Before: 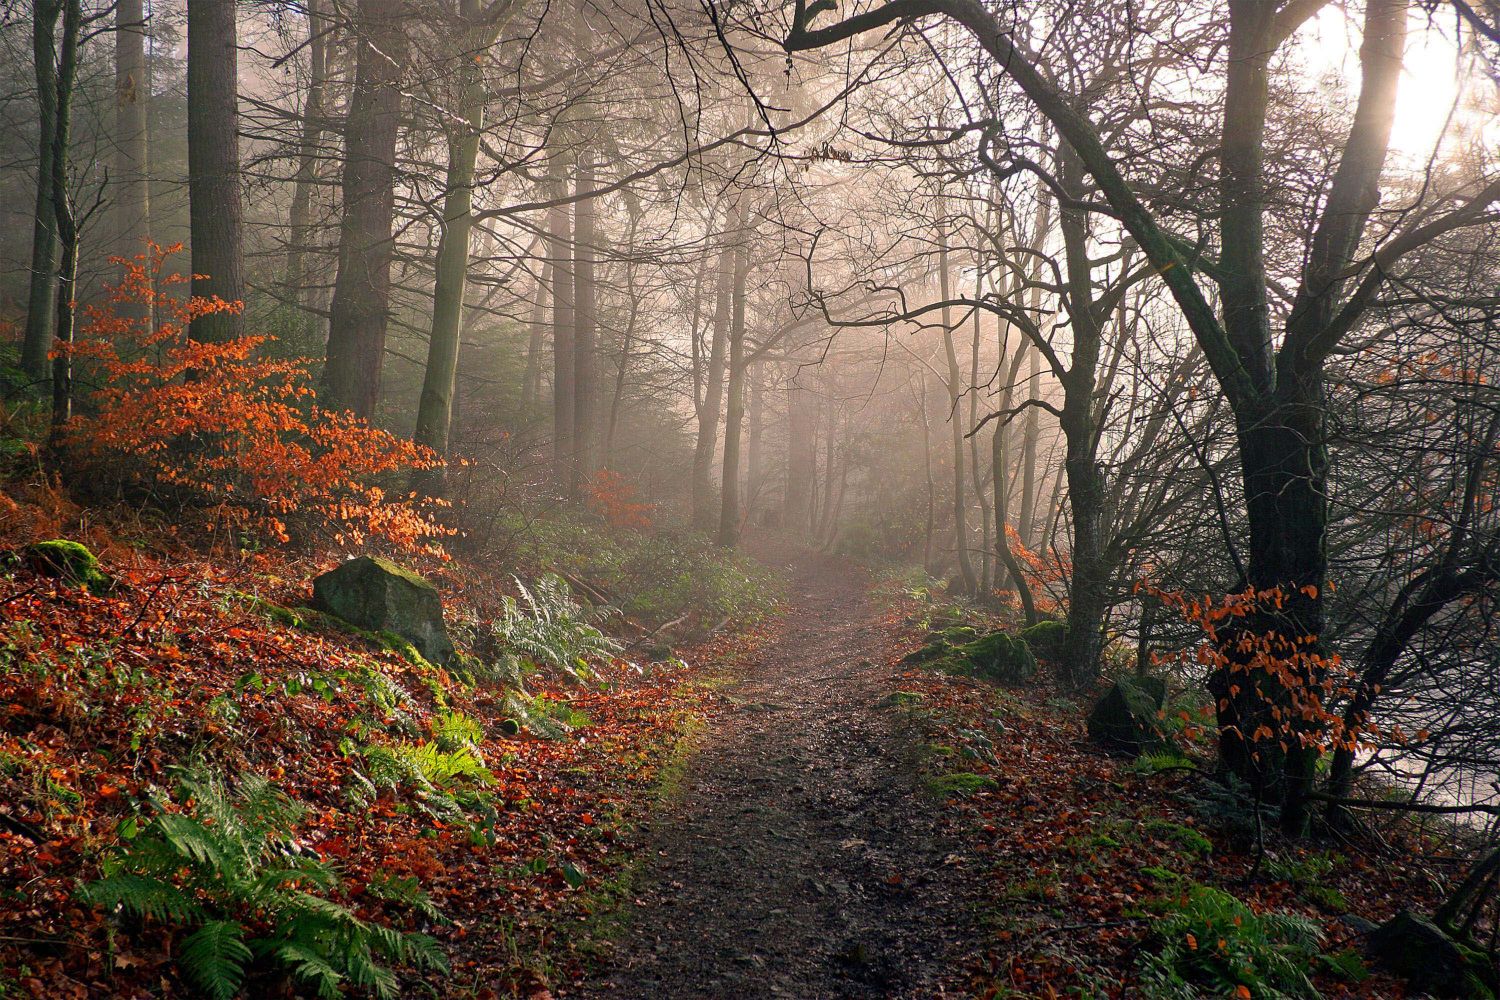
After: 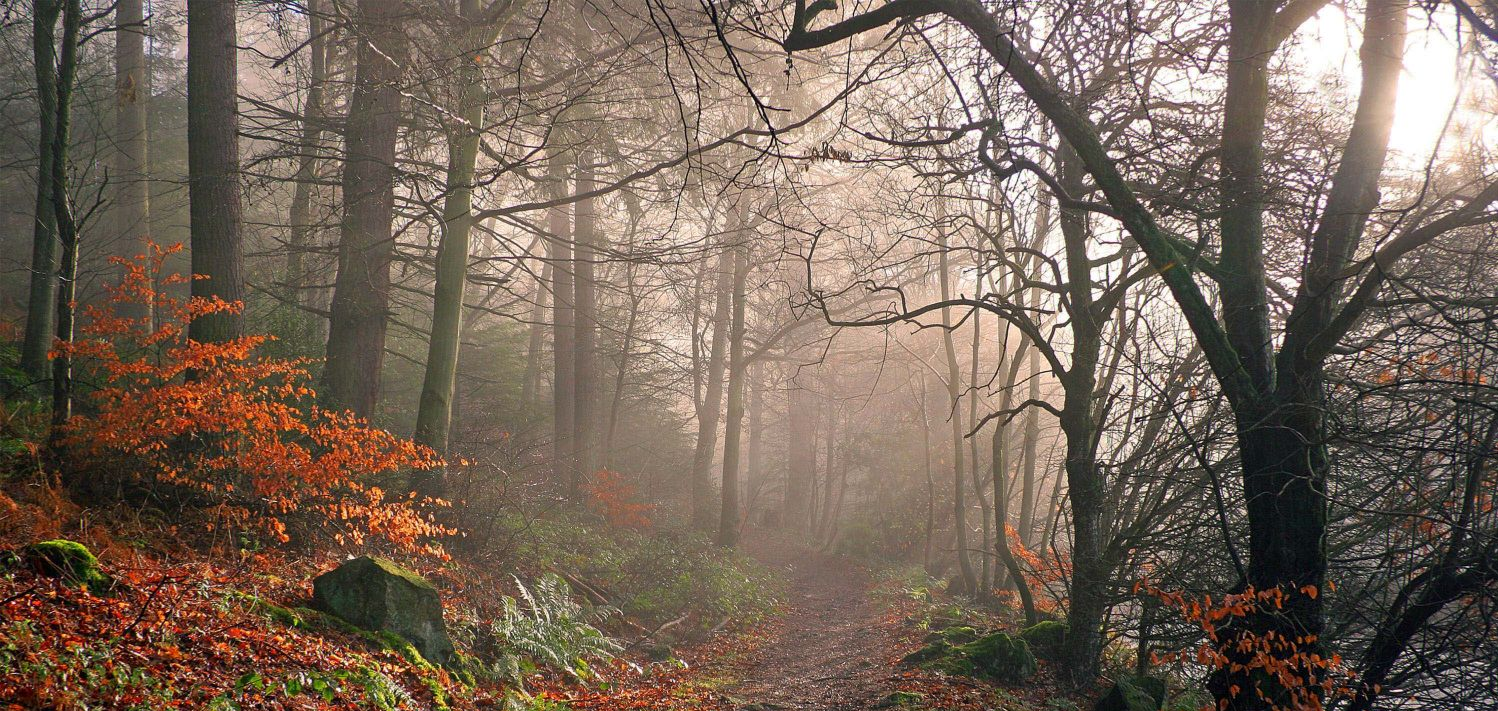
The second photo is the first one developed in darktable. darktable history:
crop: right 0%, bottom 28.708%
